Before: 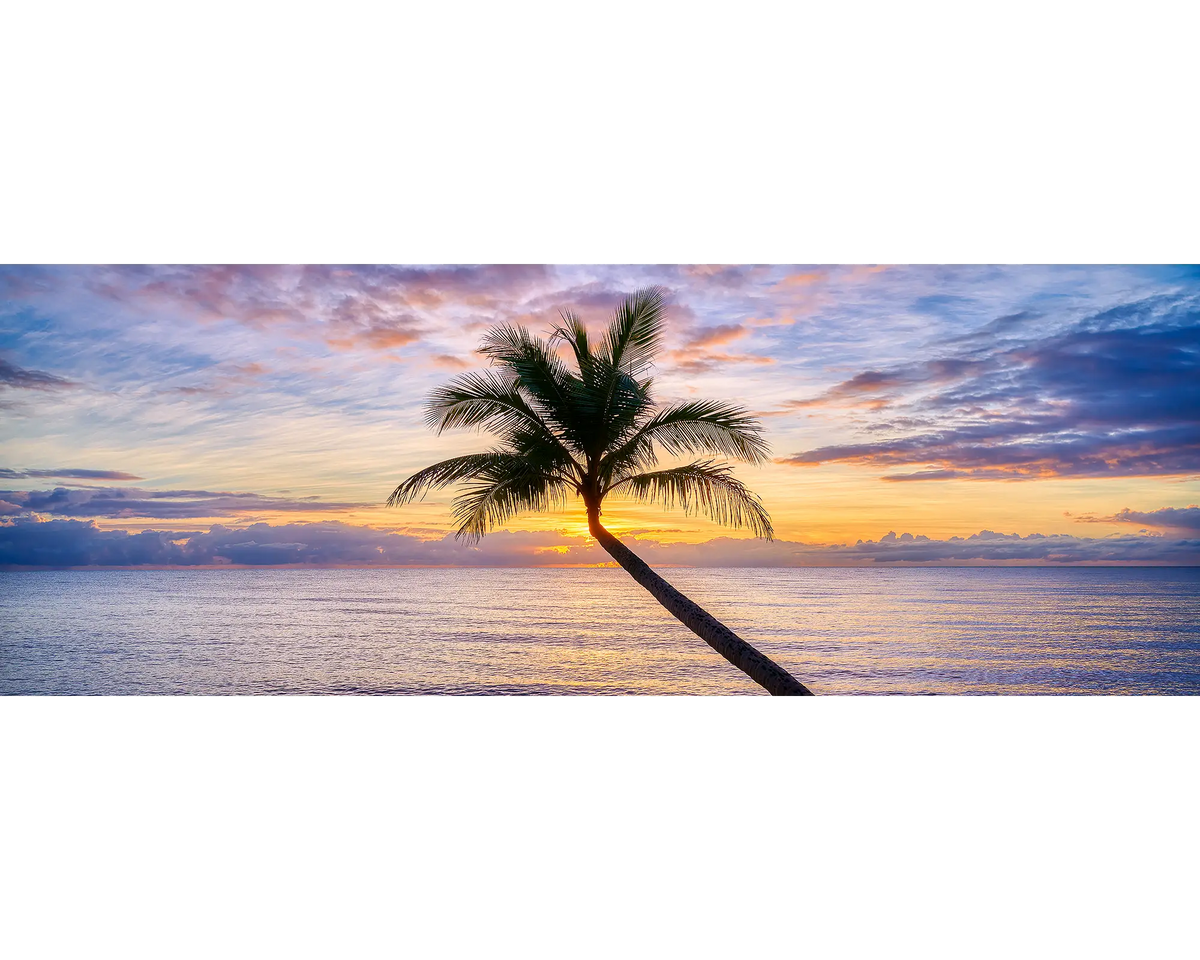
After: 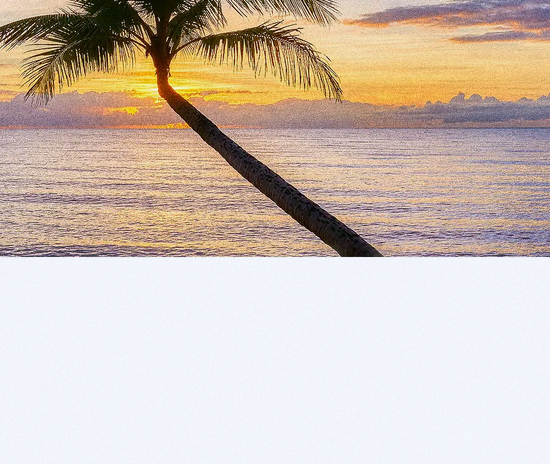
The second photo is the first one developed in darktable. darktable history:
grain: coarseness 0.09 ISO, strength 40%
exposure: exposure 0 EV, compensate highlight preservation false
color balance: mode lift, gamma, gain (sRGB), lift [1.04, 1, 1, 0.97], gamma [1.01, 1, 1, 0.97], gain [0.96, 1, 1, 0.97]
haze removal: strength 0.29, distance 0.25, compatibility mode true, adaptive false
crop: left 35.976%, top 45.819%, right 18.162%, bottom 5.807%
white balance: red 0.984, blue 1.059
